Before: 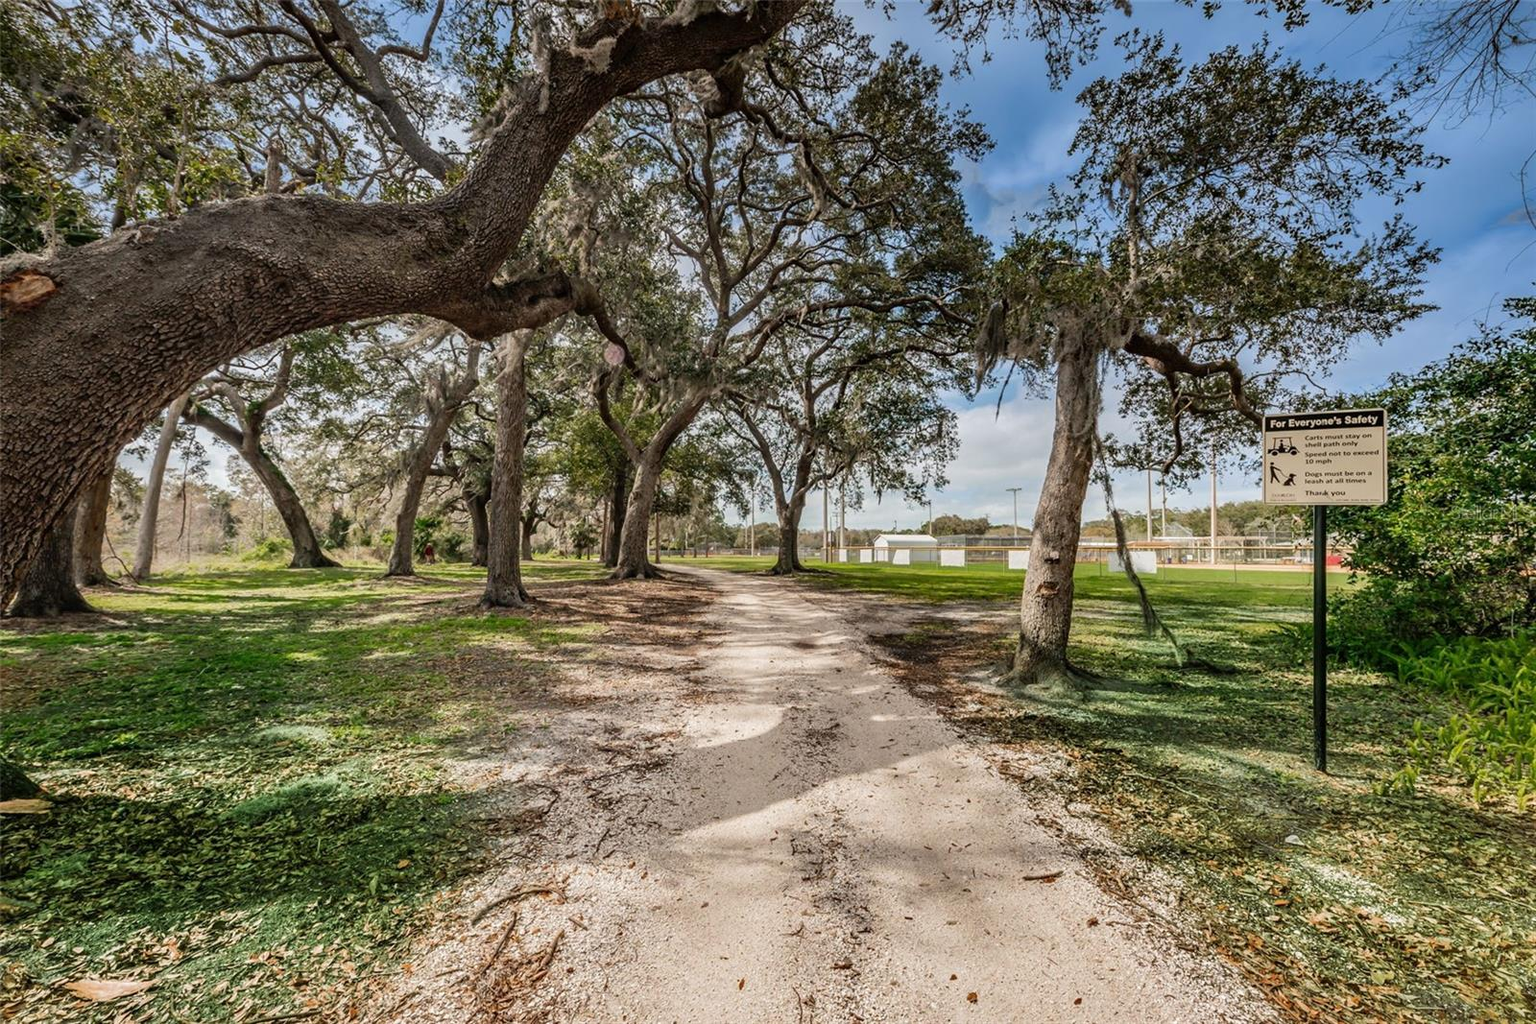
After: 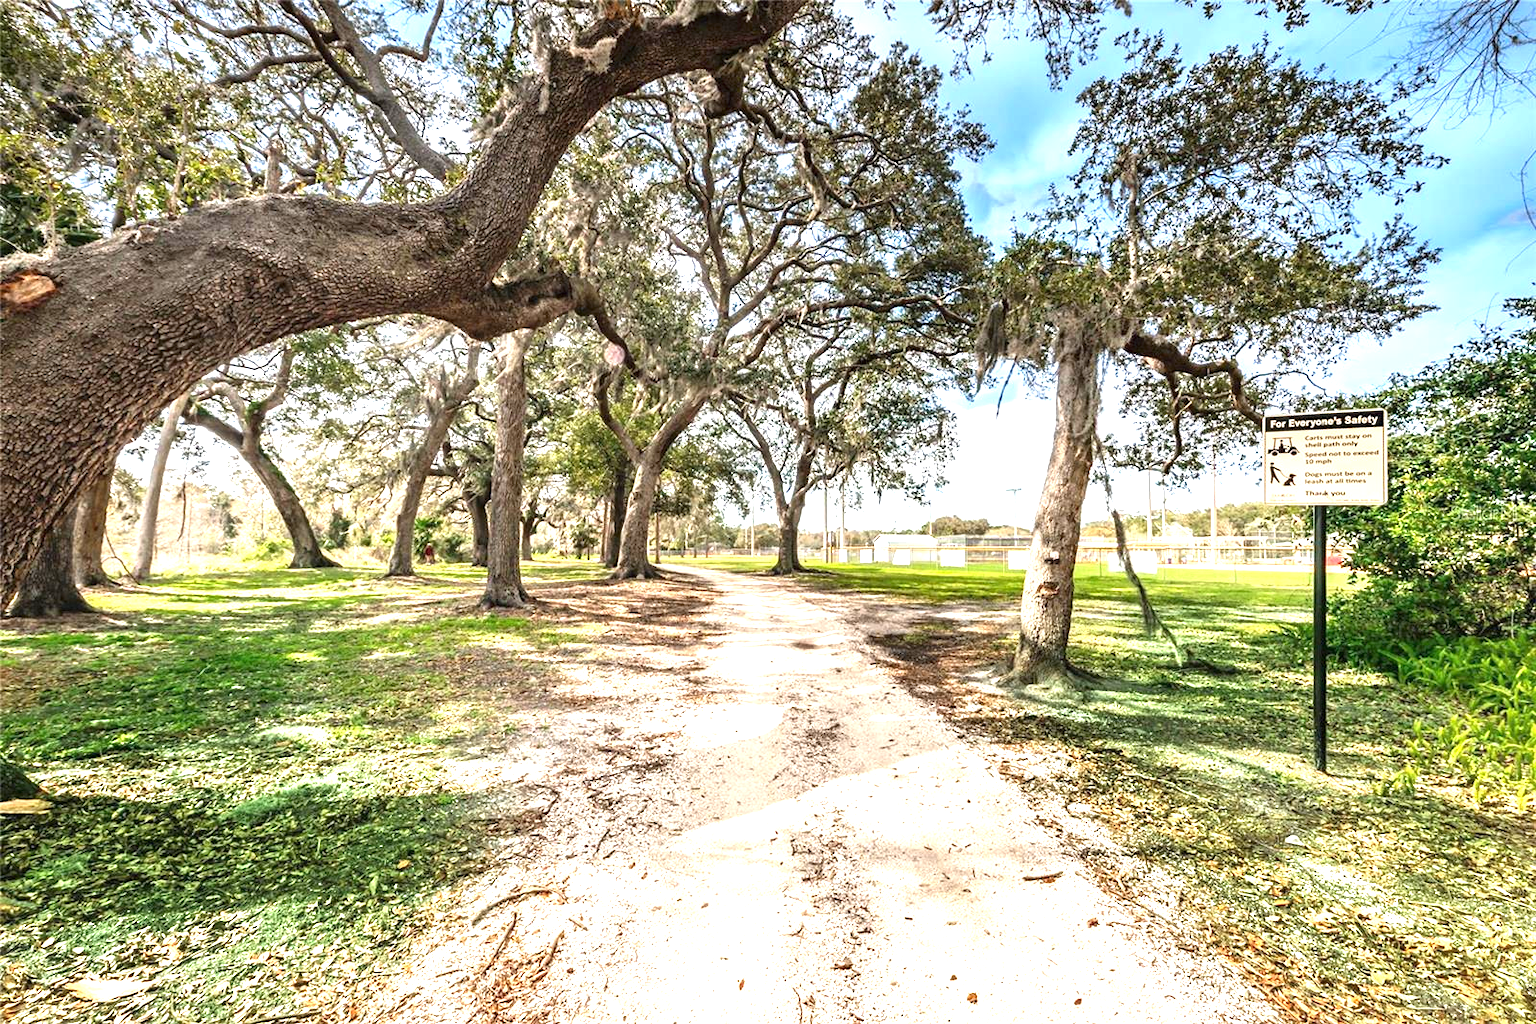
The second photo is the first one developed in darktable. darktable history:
exposure: black level correction 0, exposure 1.627 EV, compensate highlight preservation false
